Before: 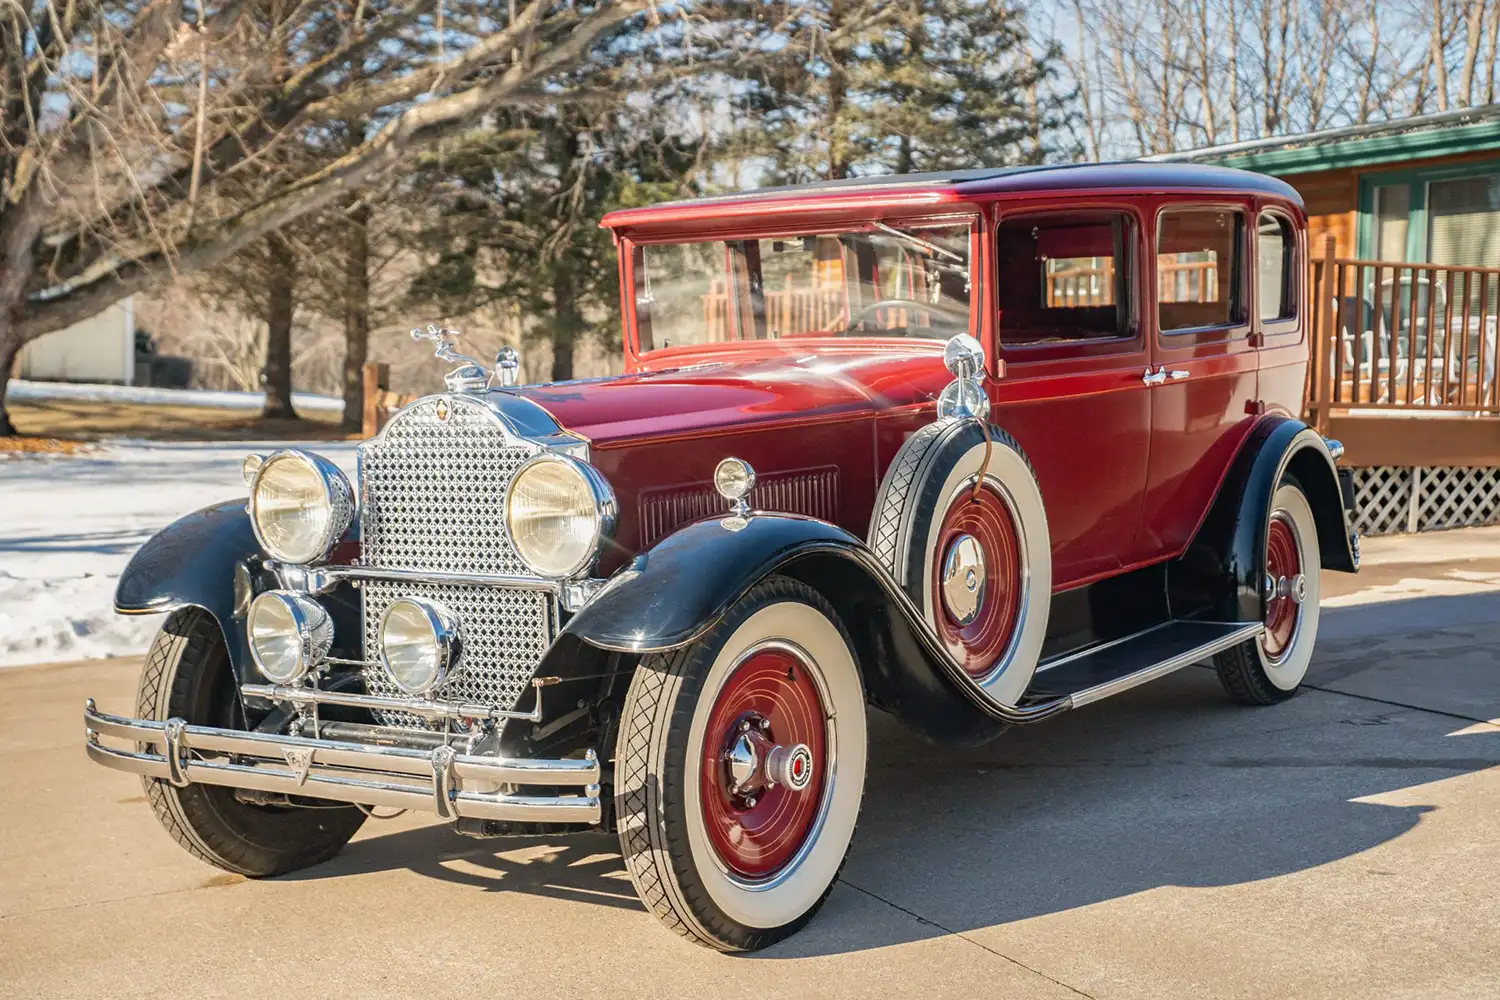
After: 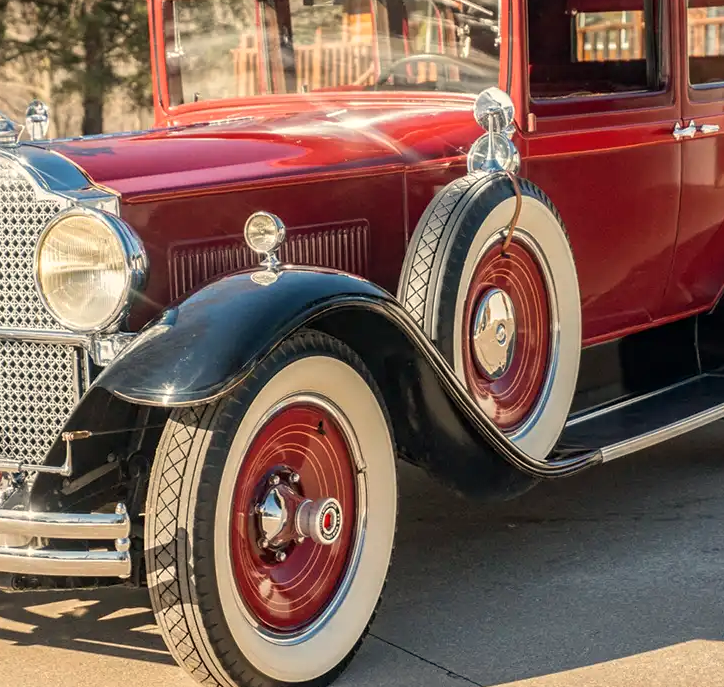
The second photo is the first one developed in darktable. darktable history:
crop: left 31.379%, top 24.658%, right 20.326%, bottom 6.628%
white balance: red 1.045, blue 0.932
local contrast: highlights 100%, shadows 100%, detail 120%, midtone range 0.2
